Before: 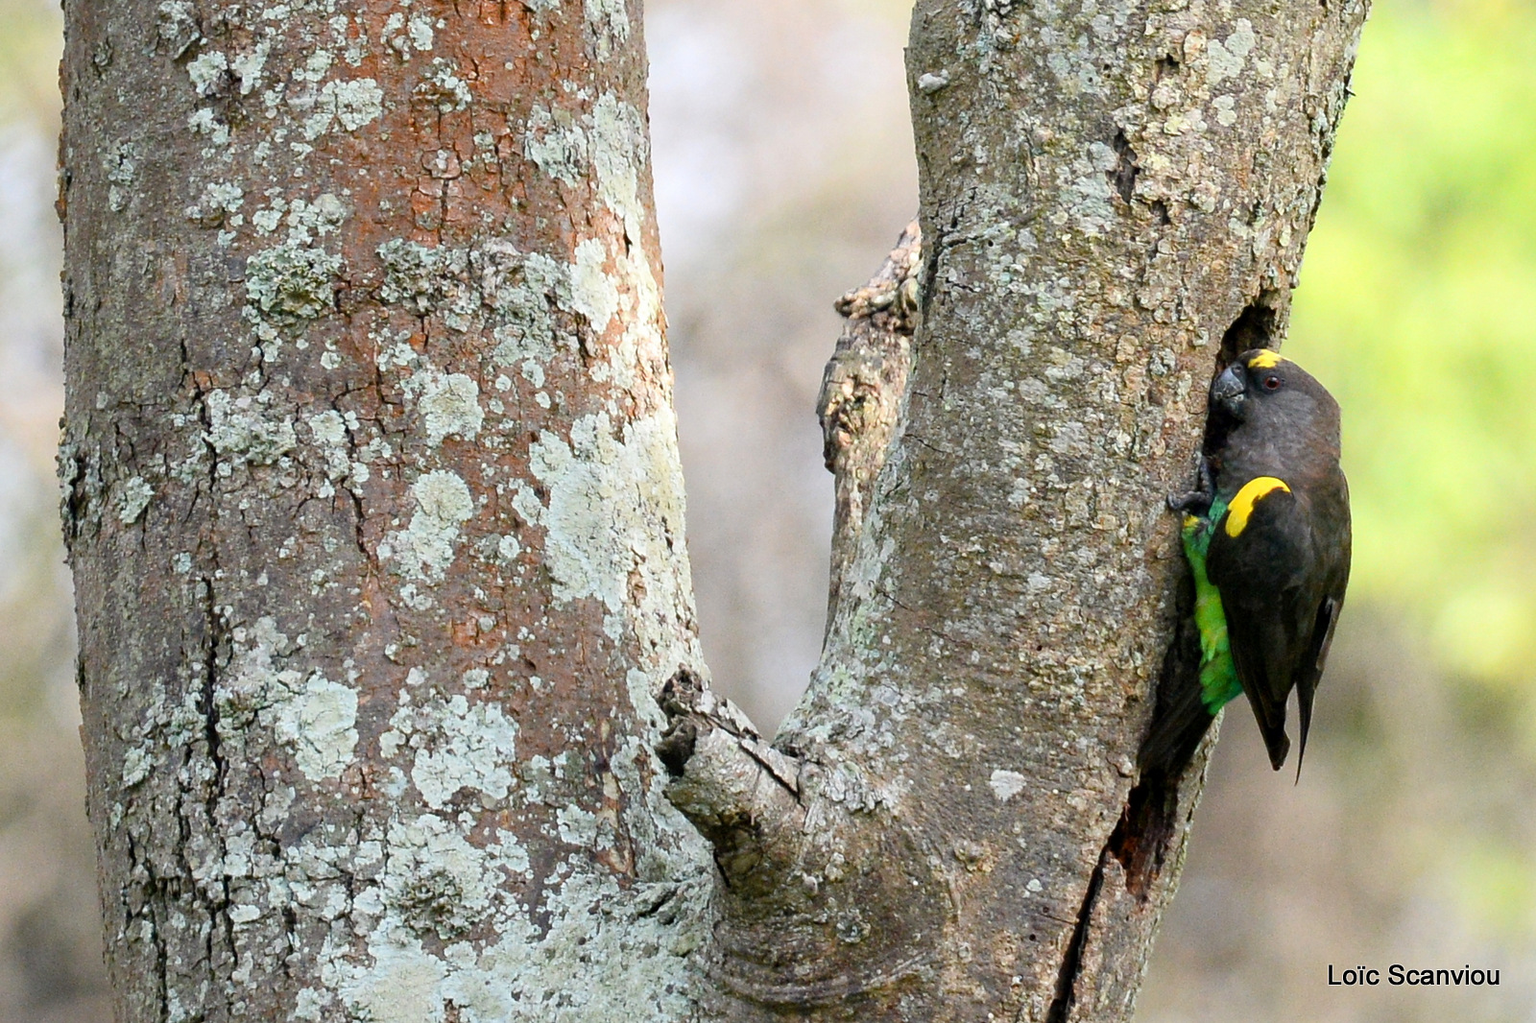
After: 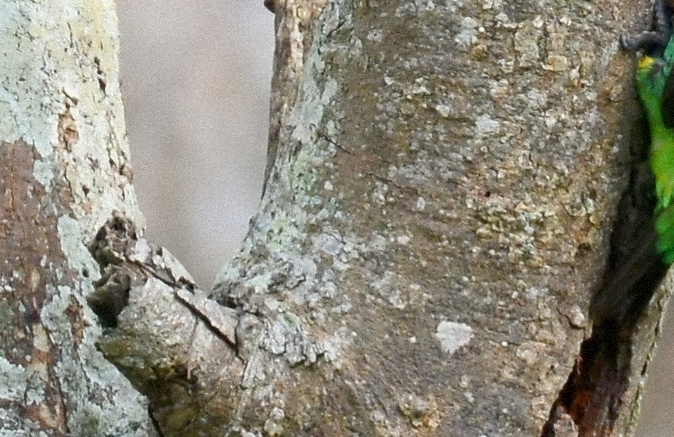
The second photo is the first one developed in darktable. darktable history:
exposure: compensate highlight preservation false
rgb curve: curves: ch0 [(0, 0) (0.093, 0.159) (0.241, 0.265) (0.414, 0.42) (1, 1)], compensate middle gray true, preserve colors basic power
contrast equalizer: octaves 7, y [[0.5 ×6], [0.5 ×6], [0.5 ×6], [0, 0.033, 0.067, 0.1, 0.133, 0.167], [0, 0.05, 0.1, 0.15, 0.2, 0.25]]
crop: left 37.221%, top 45.169%, right 20.63%, bottom 13.777%
grain: mid-tones bias 0%
